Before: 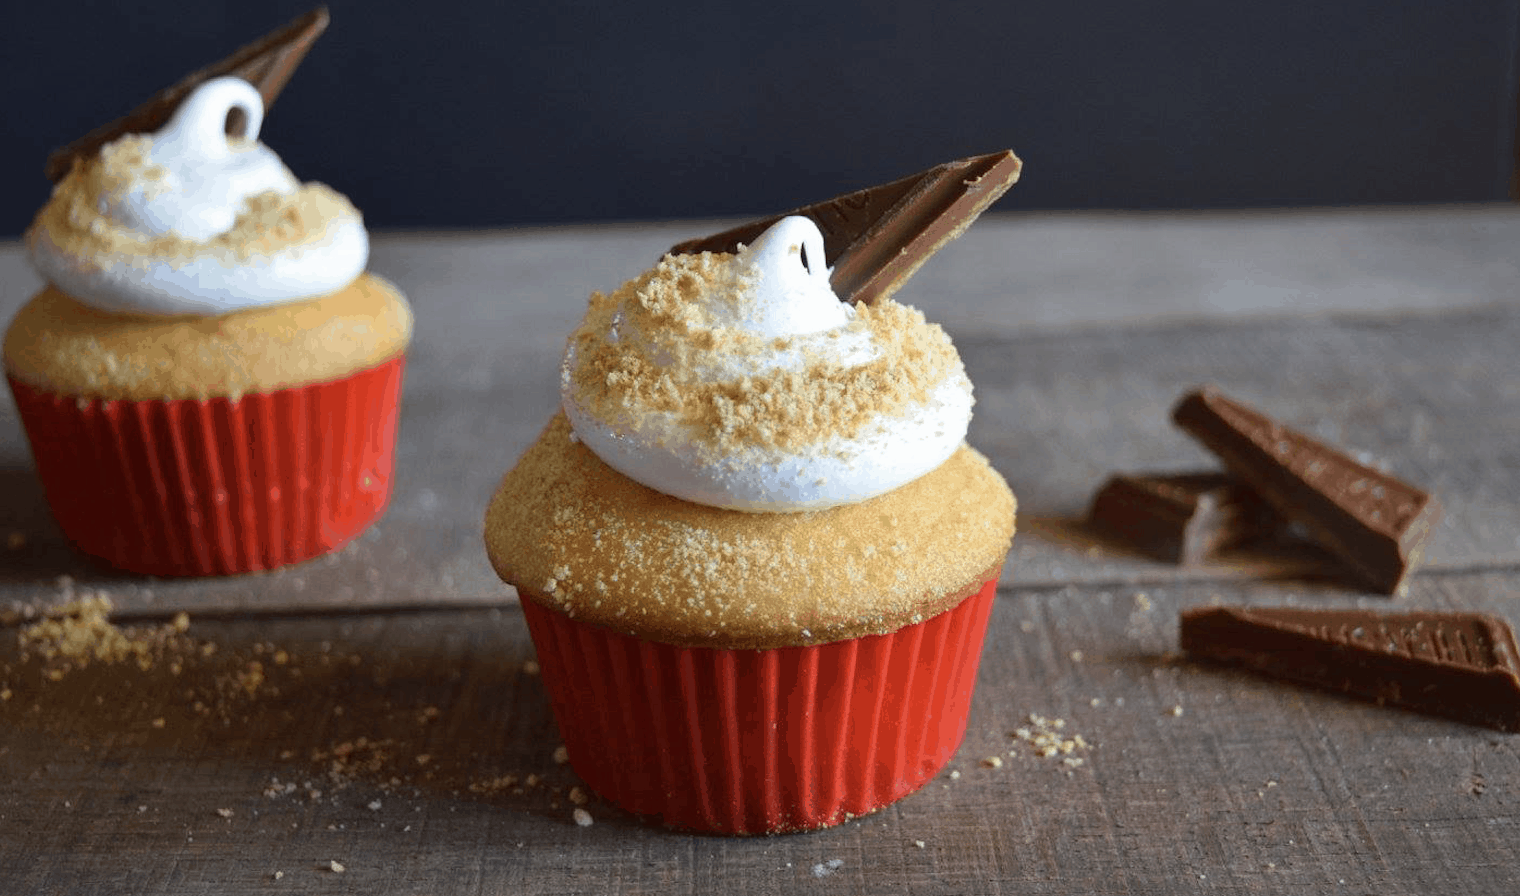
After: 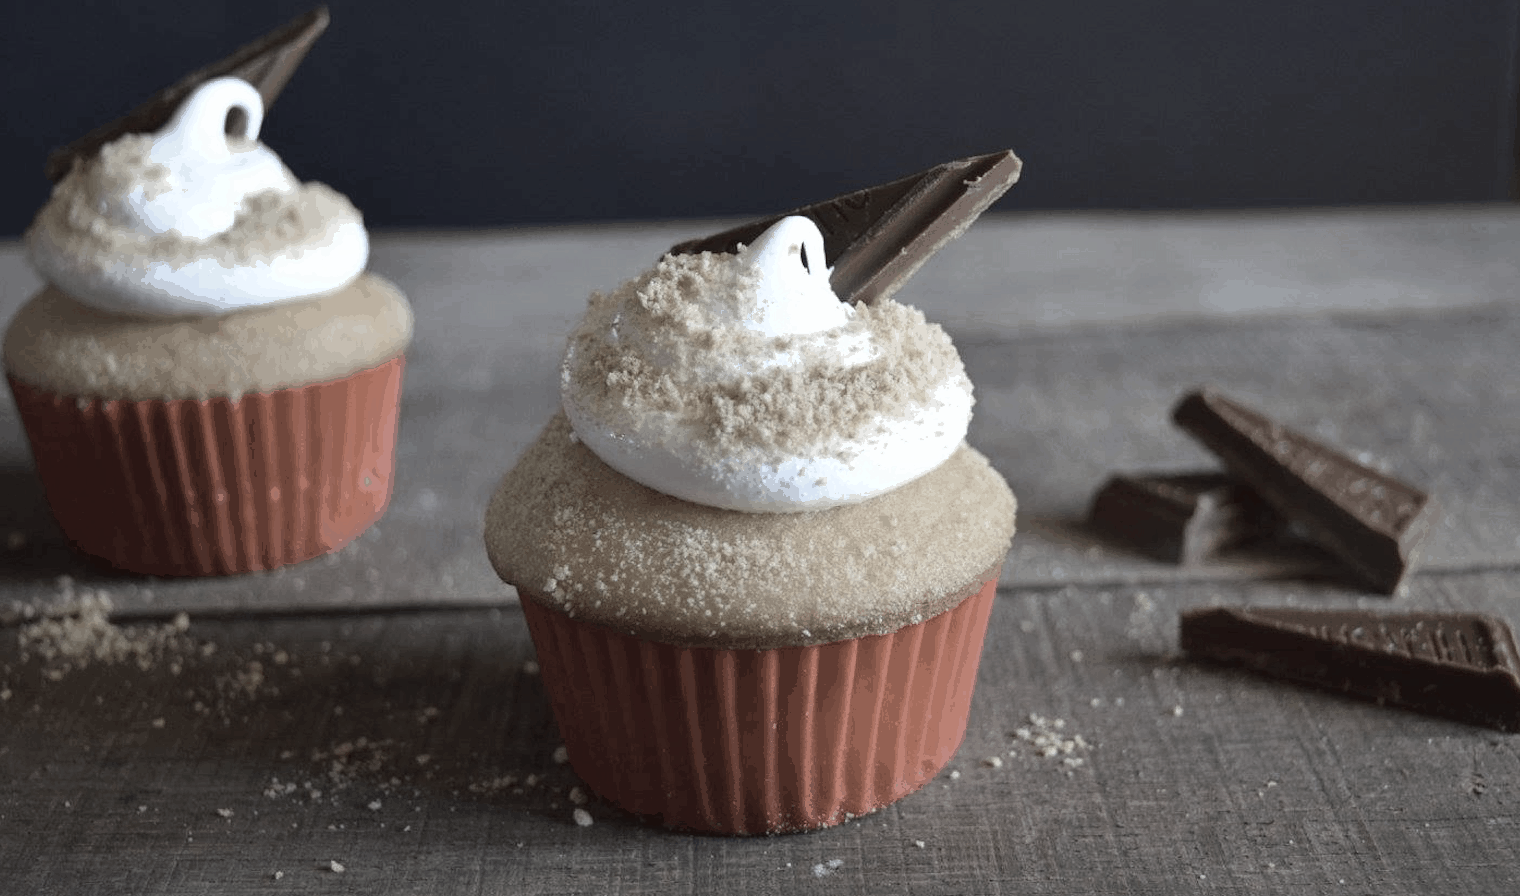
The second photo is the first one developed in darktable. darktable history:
levels: white 99.94%
color zones: curves: ch0 [(0, 0.613) (0.01, 0.613) (0.245, 0.448) (0.498, 0.529) (0.642, 0.665) (0.879, 0.777) (0.99, 0.613)]; ch1 [(0, 0.272) (0.219, 0.127) (0.724, 0.346)]
